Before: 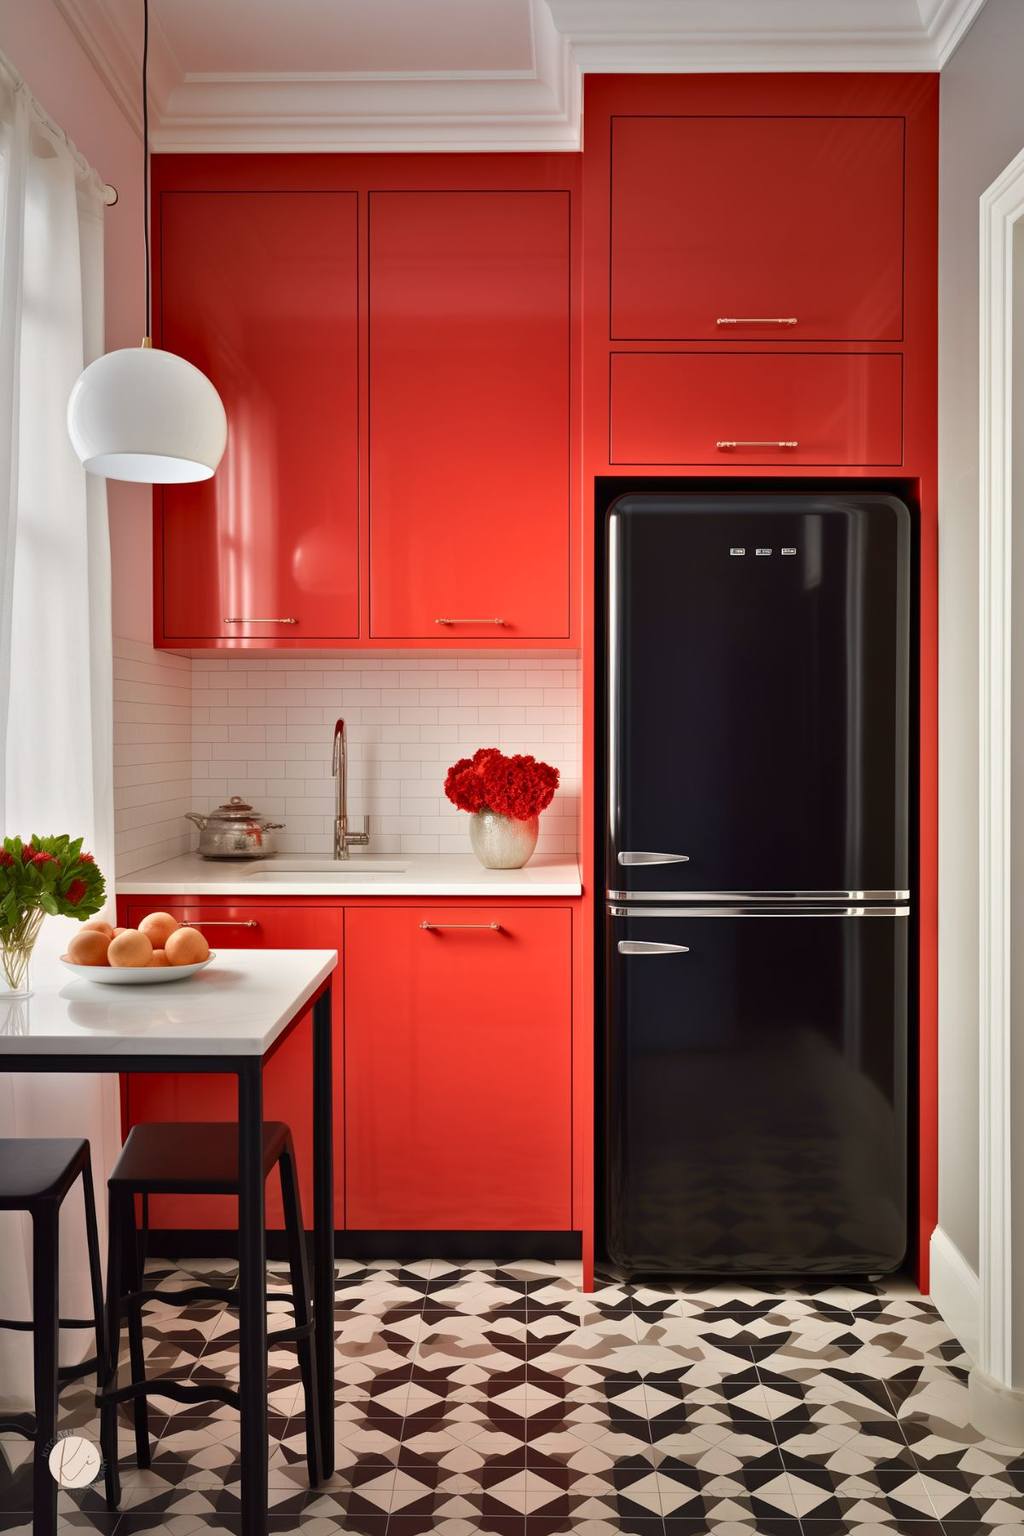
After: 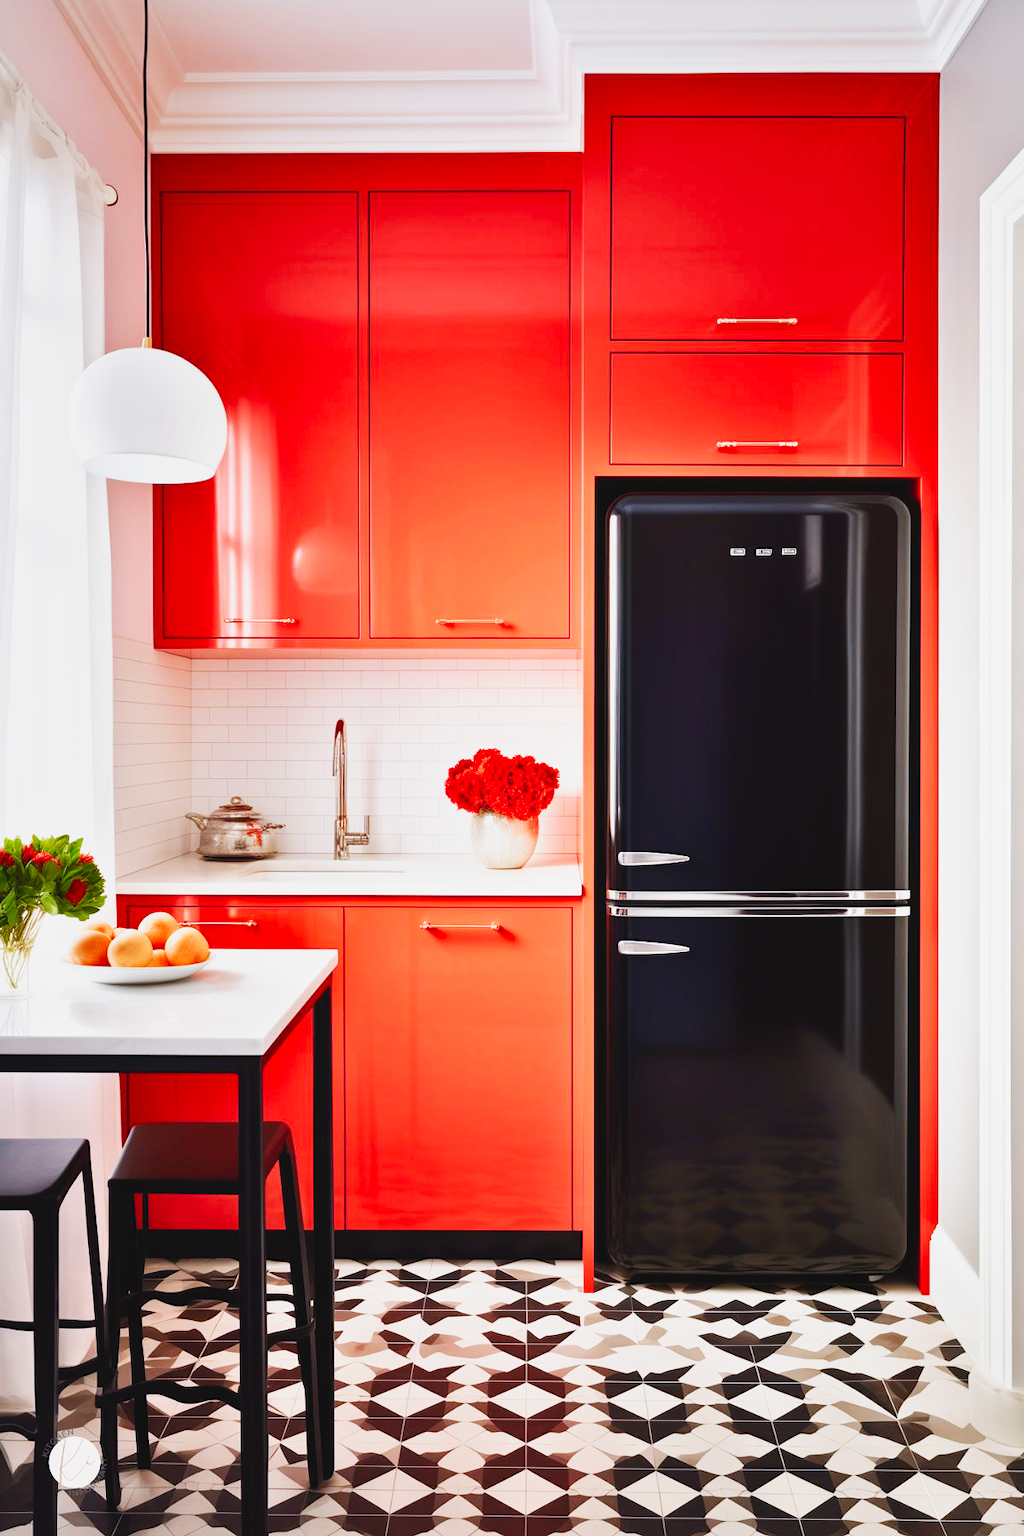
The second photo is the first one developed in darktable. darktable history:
base curve: curves: ch0 [(0, 0) (0.007, 0.004) (0.027, 0.03) (0.046, 0.07) (0.207, 0.54) (0.442, 0.872) (0.673, 0.972) (1, 1)], preserve colors none
color calibration: illuminant as shot in camera, x 0.358, y 0.373, temperature 4628.91 K
contrast brightness saturation: contrast -0.12
local contrast: highlights 106%, shadows 103%, detail 119%, midtone range 0.2
exposure: compensate highlight preservation false
